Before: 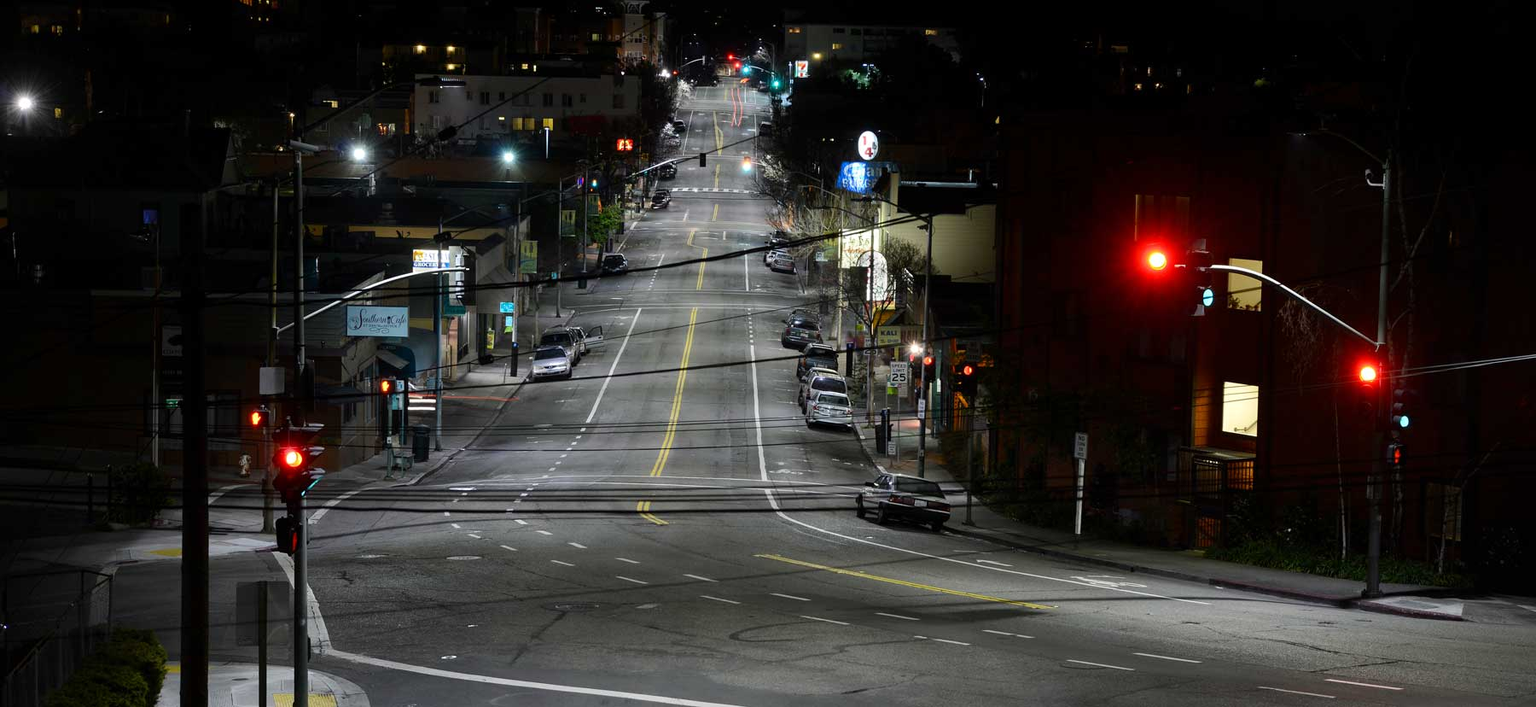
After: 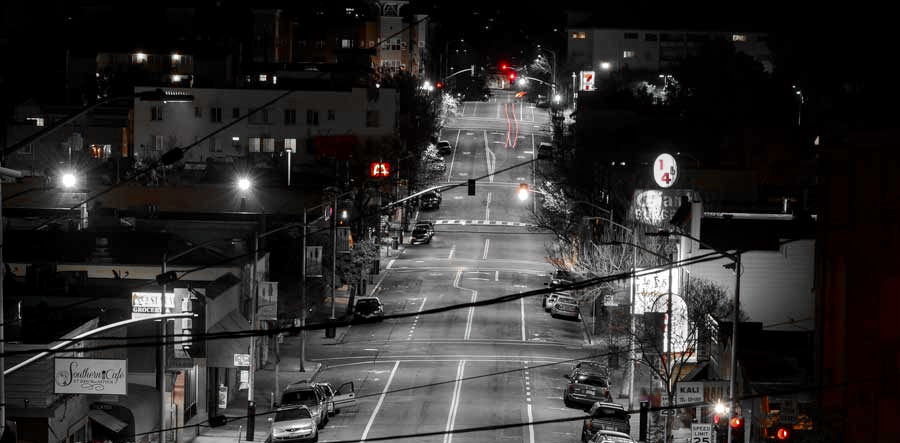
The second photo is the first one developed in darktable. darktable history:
local contrast: on, module defaults
color zones: curves: ch0 [(0, 0.497) (0.096, 0.361) (0.221, 0.538) (0.429, 0.5) (0.571, 0.5) (0.714, 0.5) (0.857, 0.5) (1, 0.497)]; ch1 [(0, 0.5) (0.143, 0.5) (0.257, -0.002) (0.429, 0.04) (0.571, -0.001) (0.714, -0.015) (0.857, 0.024) (1, 0.5)]
crop: left 19.556%, right 30.401%, bottom 46.458%
